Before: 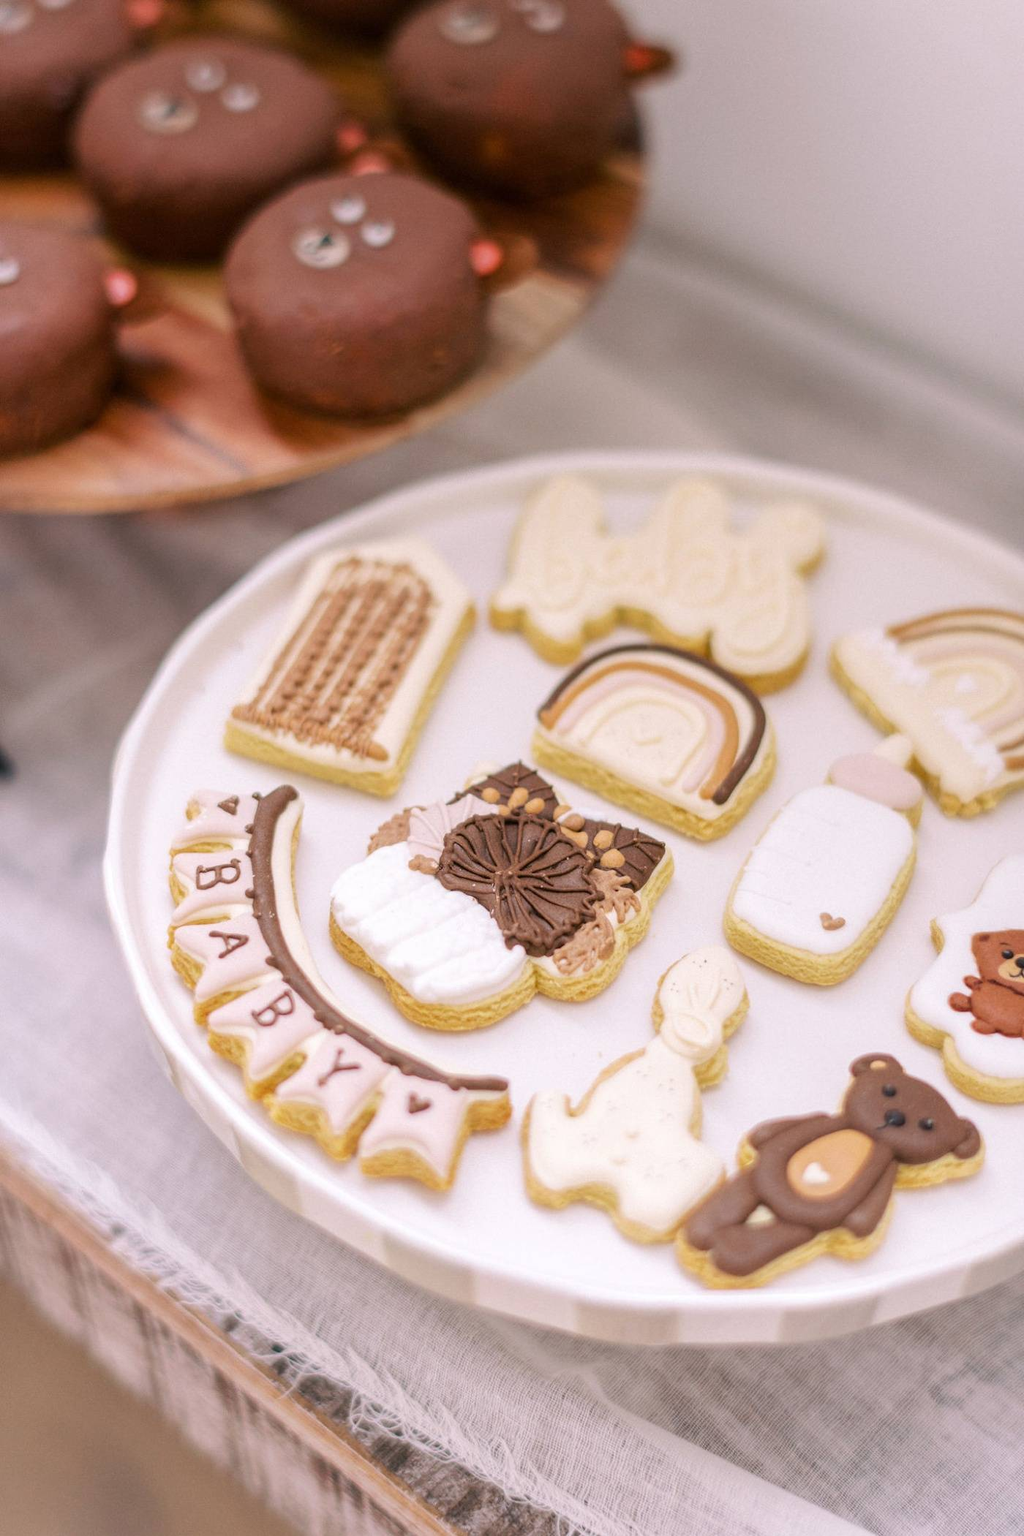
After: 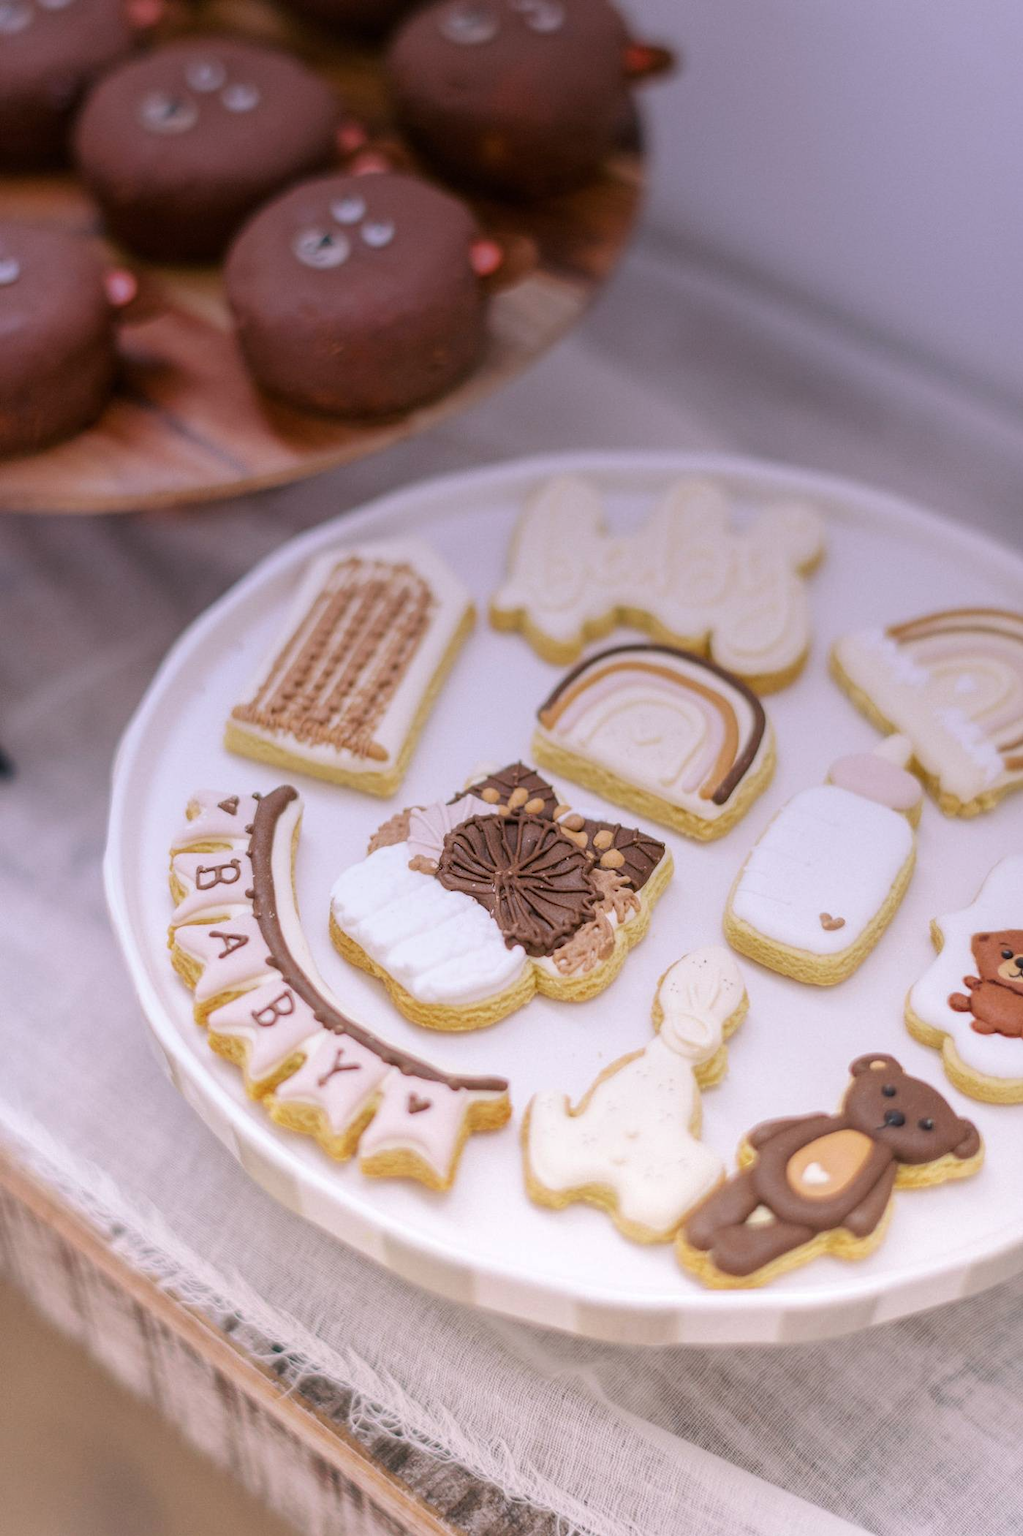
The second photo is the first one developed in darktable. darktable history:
graduated density: hue 238.83°, saturation 50%
tone equalizer: on, module defaults
